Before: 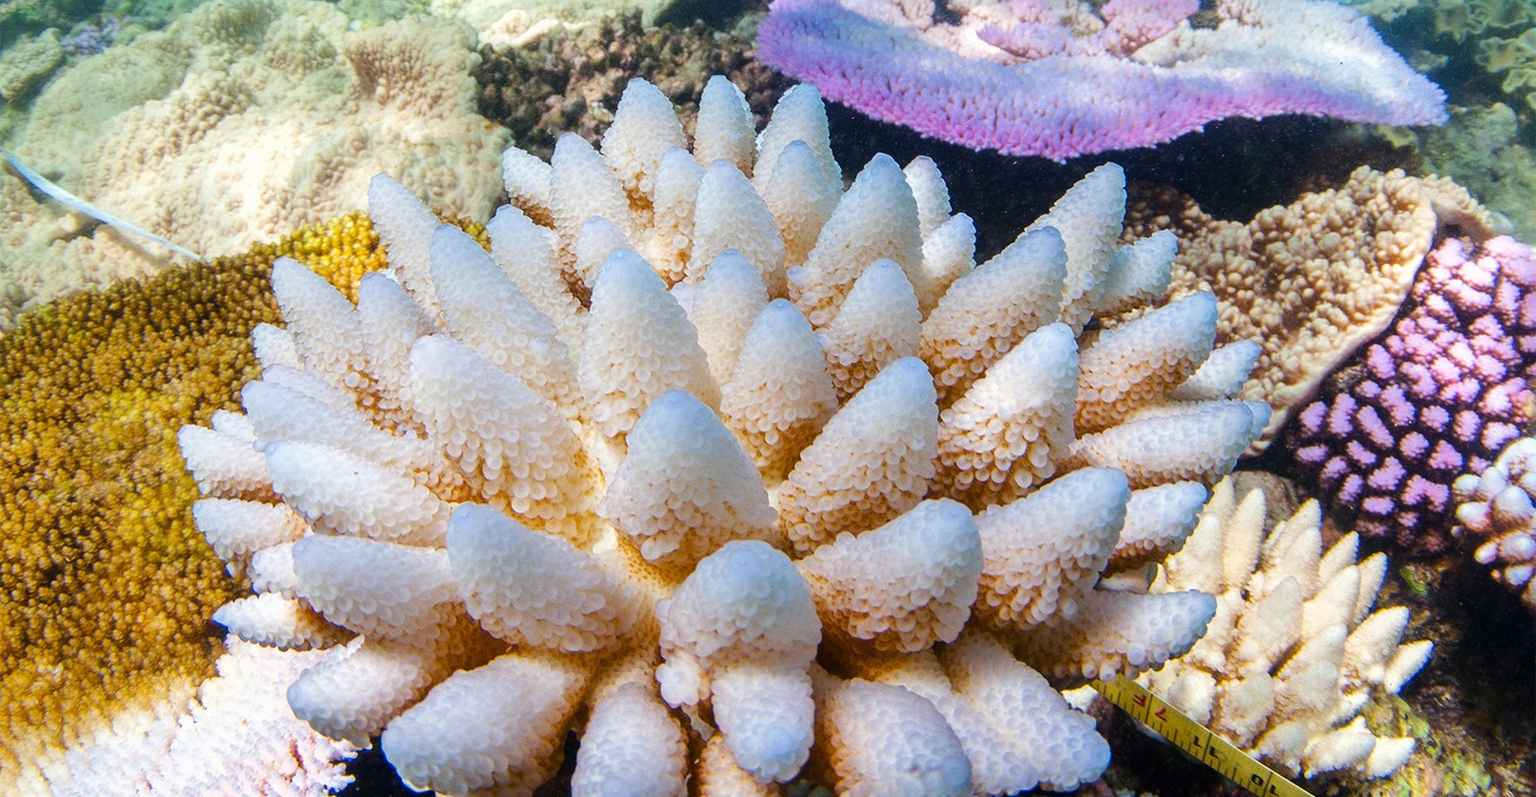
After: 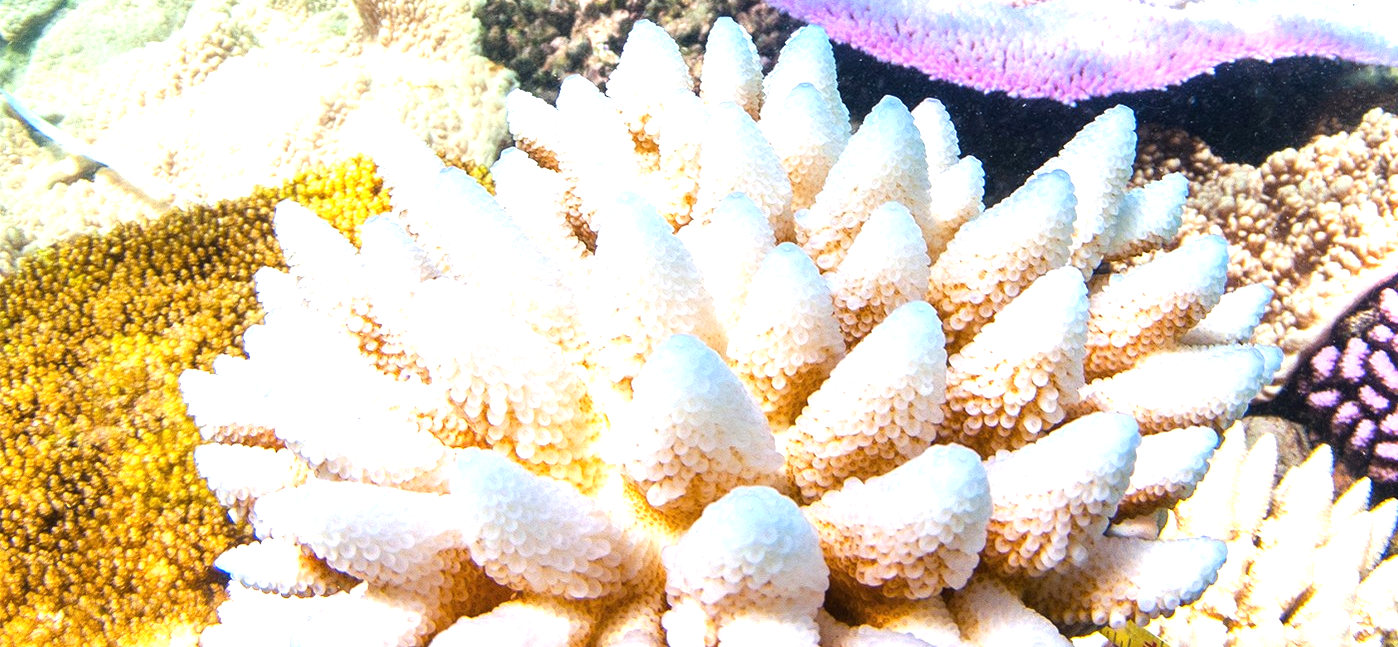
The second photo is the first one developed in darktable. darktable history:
exposure: black level correction 0, exposure 0.695 EV, compensate exposure bias true, compensate highlight preservation false
crop: top 7.448%, right 9.805%, bottom 11.971%
tone equalizer: -8 EV -0.379 EV, -7 EV -0.391 EV, -6 EV -0.319 EV, -5 EV -0.232 EV, -3 EV 0.206 EV, -2 EV 0.321 EV, -1 EV 0.399 EV, +0 EV 0.432 EV, mask exposure compensation -0.514 EV
